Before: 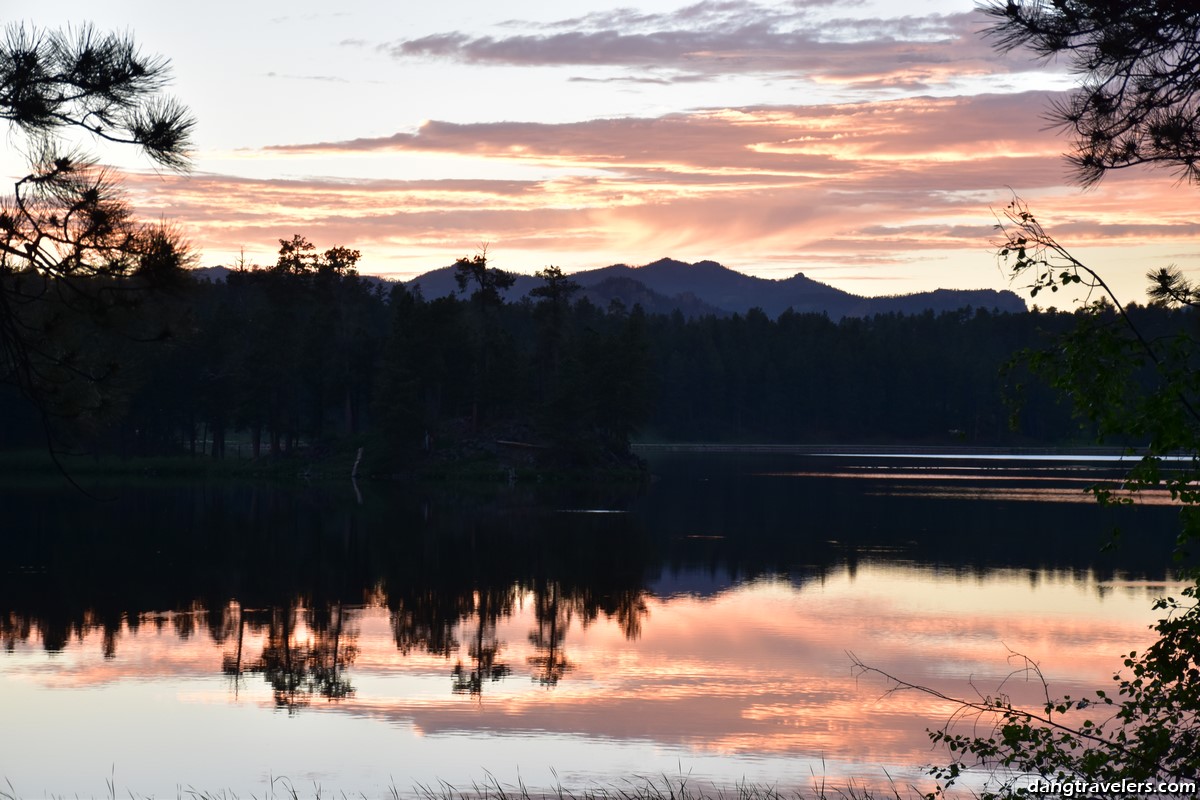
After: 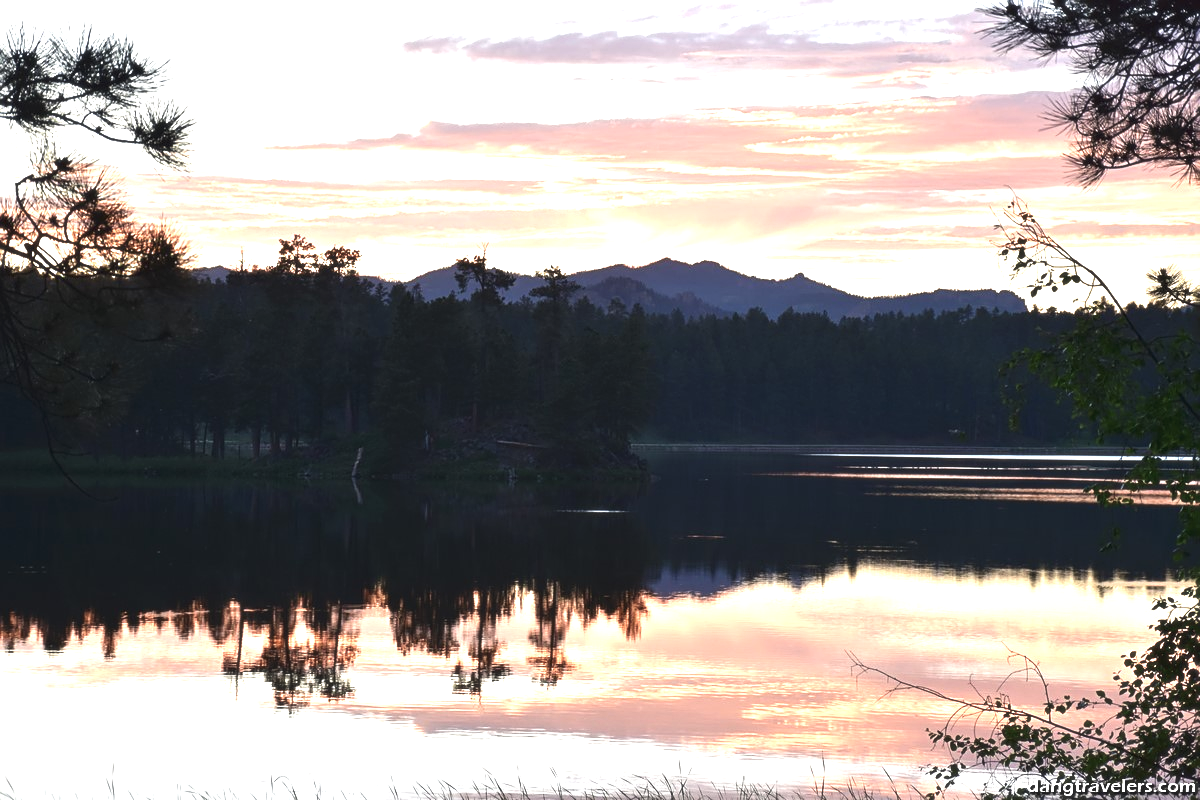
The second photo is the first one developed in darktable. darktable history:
soften: size 10%, saturation 50%, brightness 0.2 EV, mix 10%
exposure: black level correction -0.002, exposure 1.115 EV, compensate highlight preservation false
sharpen: on, module defaults
white balance: red 1.009, blue 0.985
